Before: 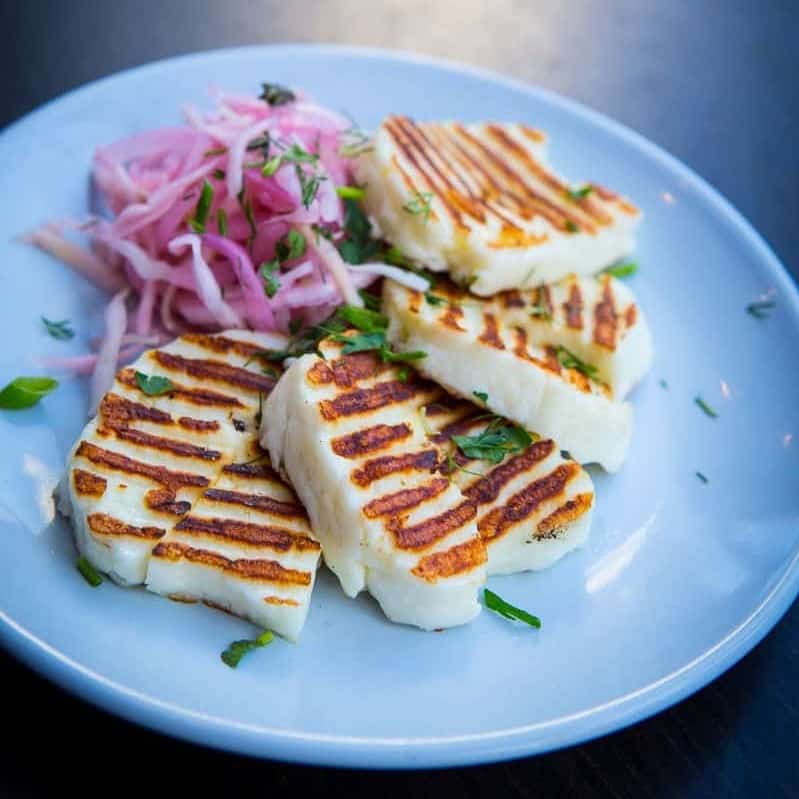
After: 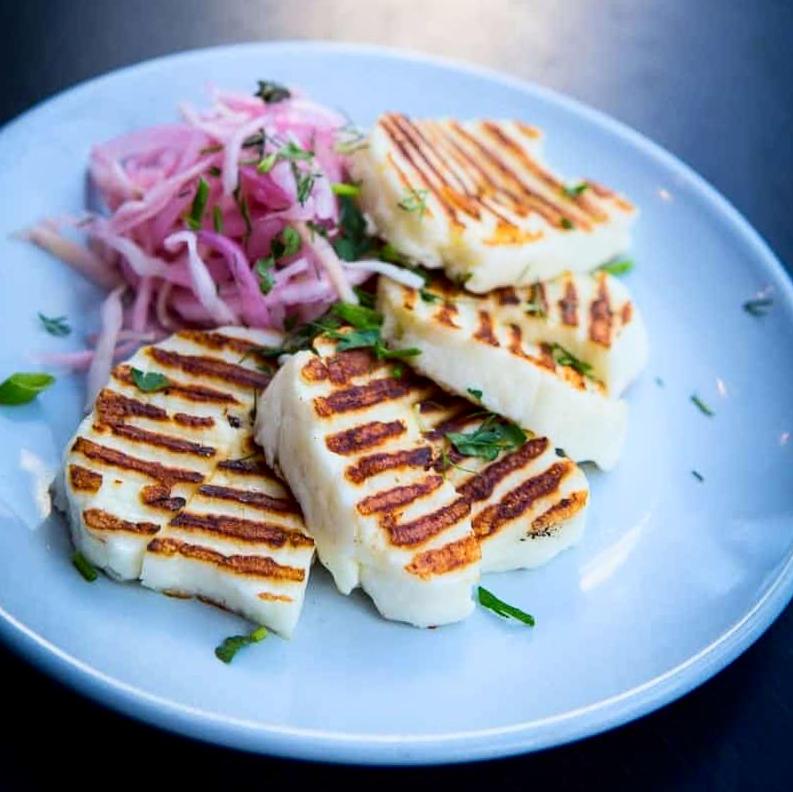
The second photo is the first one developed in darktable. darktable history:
rotate and perspective: rotation 0.192°, lens shift (horizontal) -0.015, crop left 0.005, crop right 0.996, crop top 0.006, crop bottom 0.99
shadows and highlights: shadows -62.32, white point adjustment -5.22, highlights 61.59
